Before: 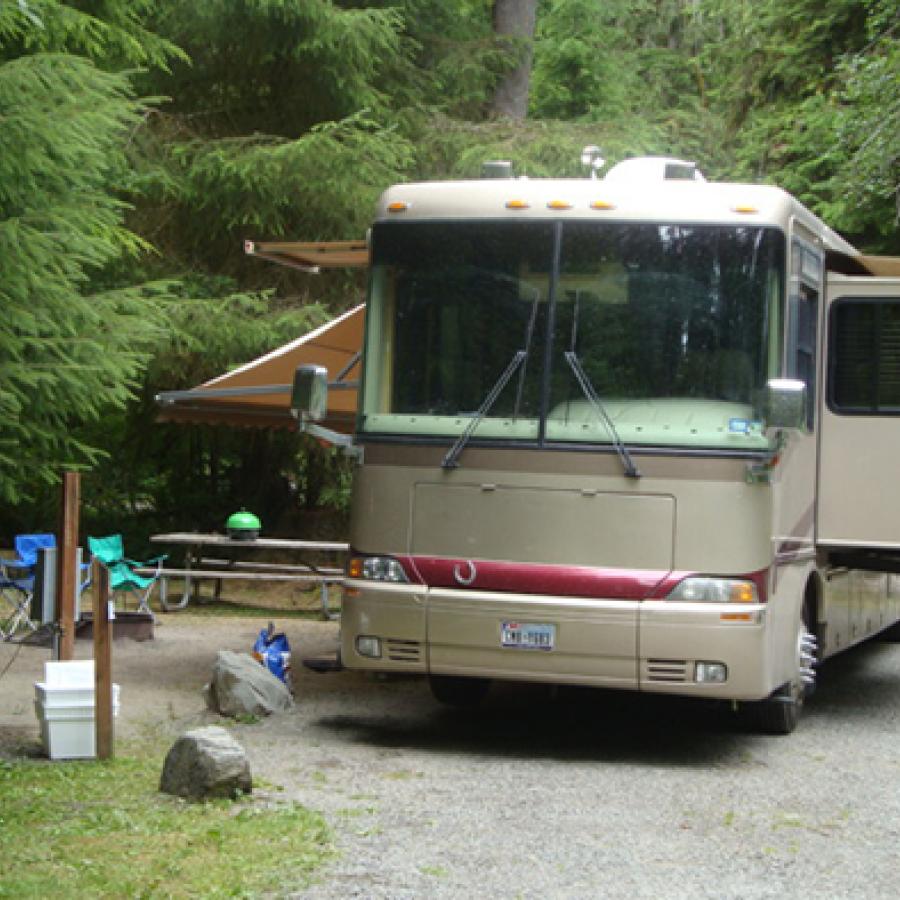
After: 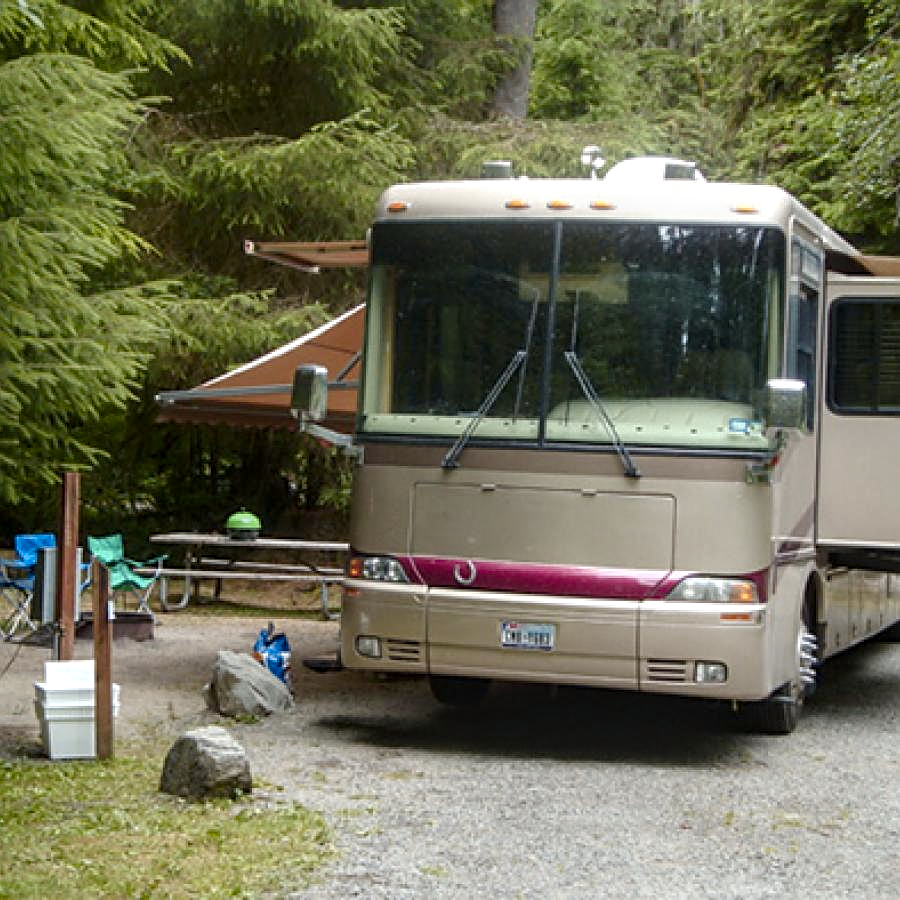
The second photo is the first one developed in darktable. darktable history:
sharpen: on, module defaults
color balance rgb: power › hue 213.44°, linear chroma grading › global chroma -14.888%, perceptual saturation grading › global saturation 20%, perceptual saturation grading › highlights -24.947%, perceptual saturation grading › shadows 24.994%, hue shift -11.23°
local contrast: detail 130%
